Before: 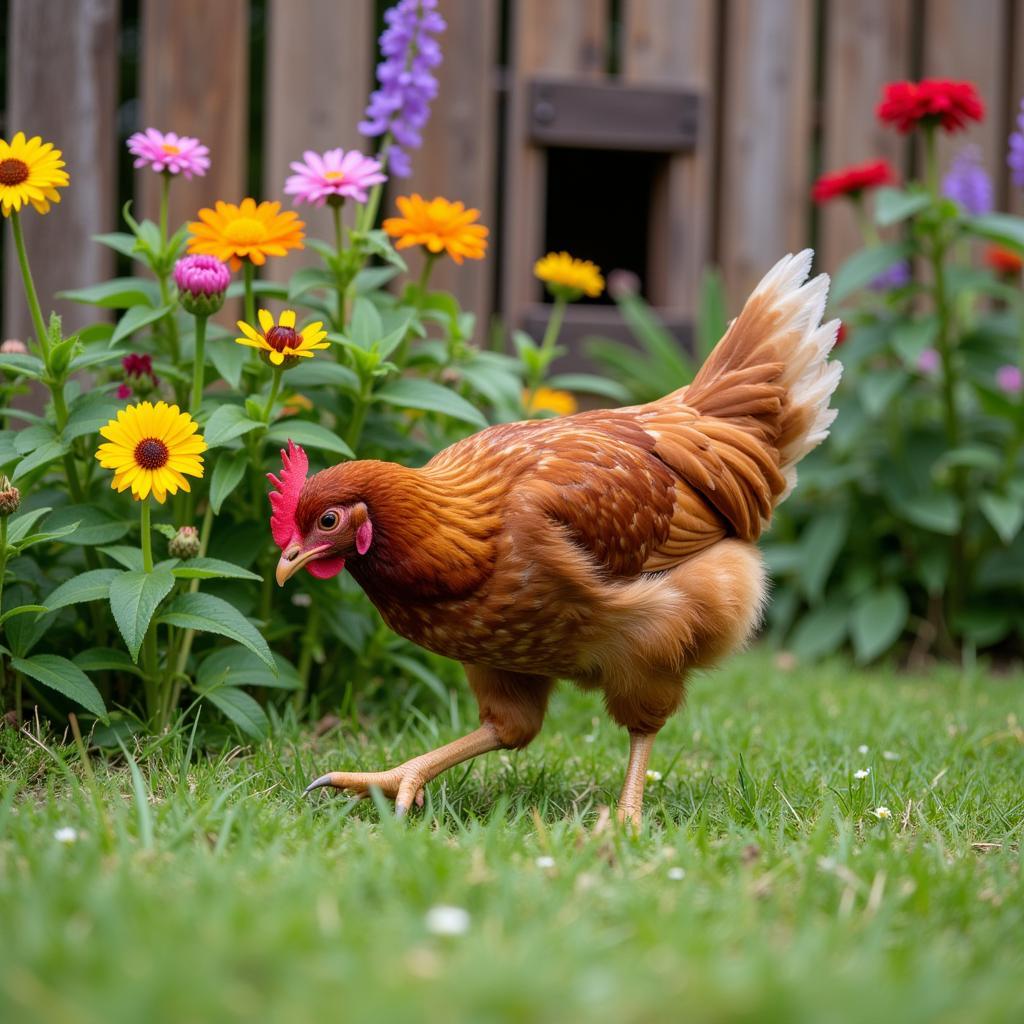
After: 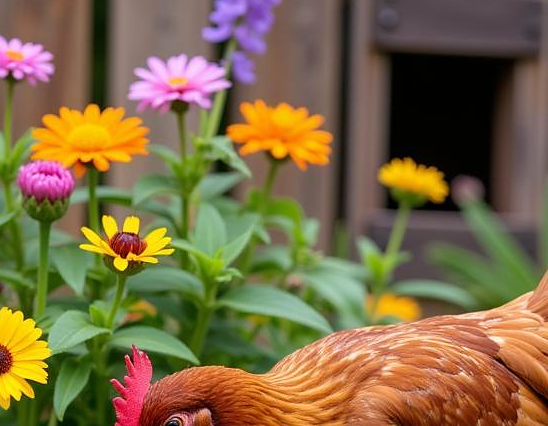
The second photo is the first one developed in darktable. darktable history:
sharpen: radius 1.016
velvia: strength 6.54%
crop: left 15.316%, top 9.203%, right 31.145%, bottom 49.135%
